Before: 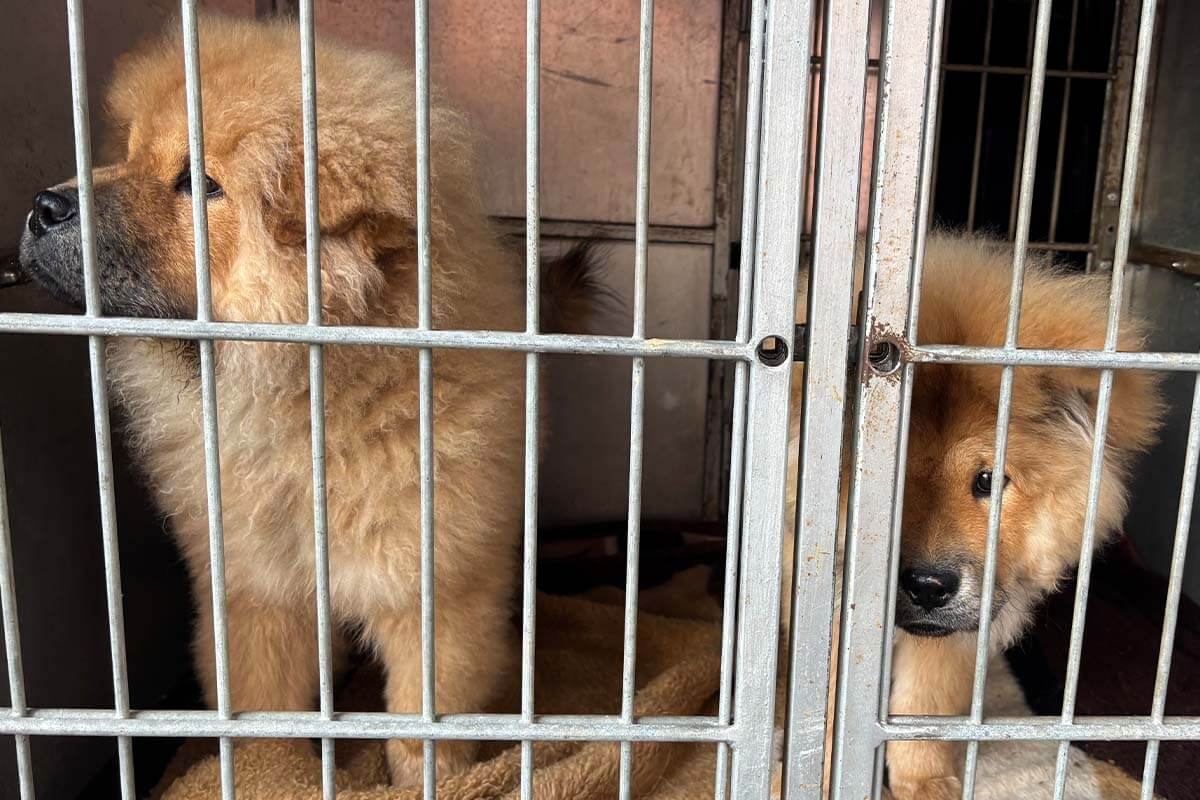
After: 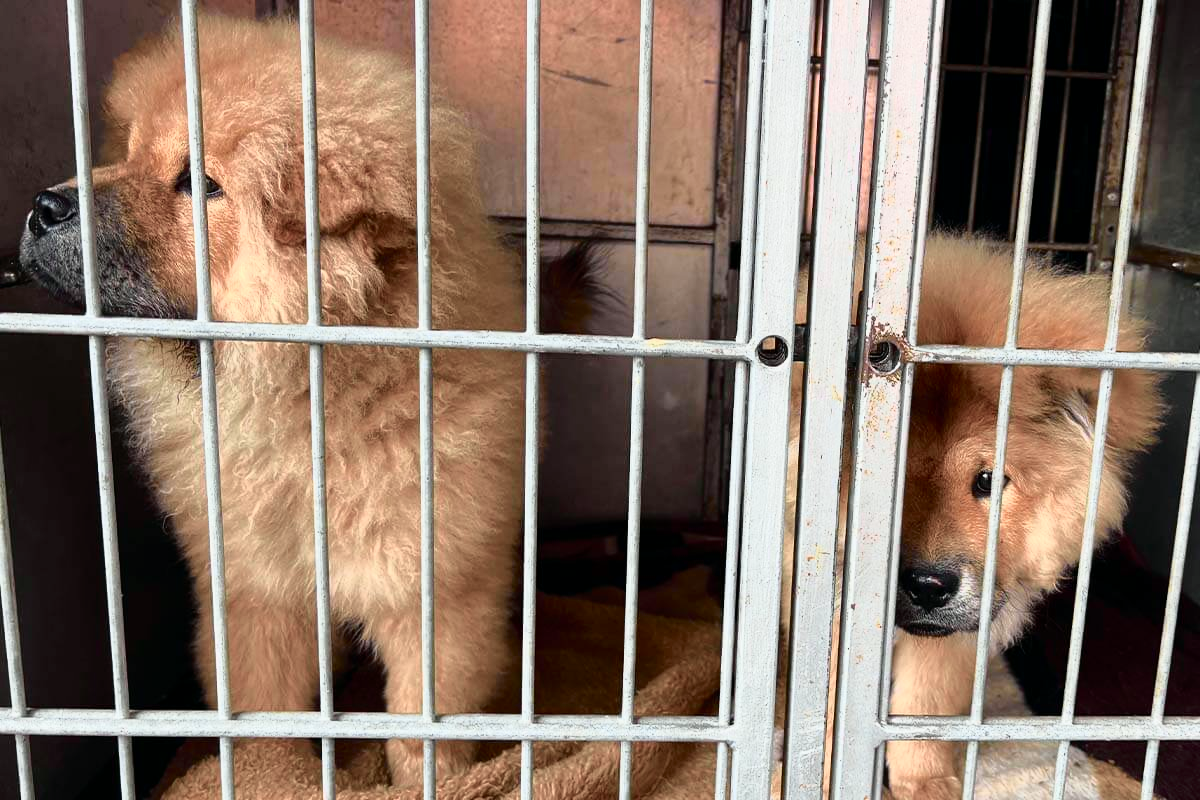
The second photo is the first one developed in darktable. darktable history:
tone curve: curves: ch0 [(0, 0) (0.105, 0.068) (0.195, 0.162) (0.283, 0.283) (0.384, 0.404) (0.485, 0.531) (0.638, 0.681) (0.795, 0.879) (1, 0.977)]; ch1 [(0, 0) (0.161, 0.092) (0.35, 0.33) (0.379, 0.401) (0.456, 0.469) (0.504, 0.5) (0.512, 0.514) (0.58, 0.597) (0.635, 0.646) (1, 1)]; ch2 [(0, 0) (0.371, 0.362) (0.437, 0.437) (0.5, 0.5) (0.53, 0.523) (0.56, 0.58) (0.622, 0.606) (1, 1)], color space Lab, independent channels, preserve colors none
